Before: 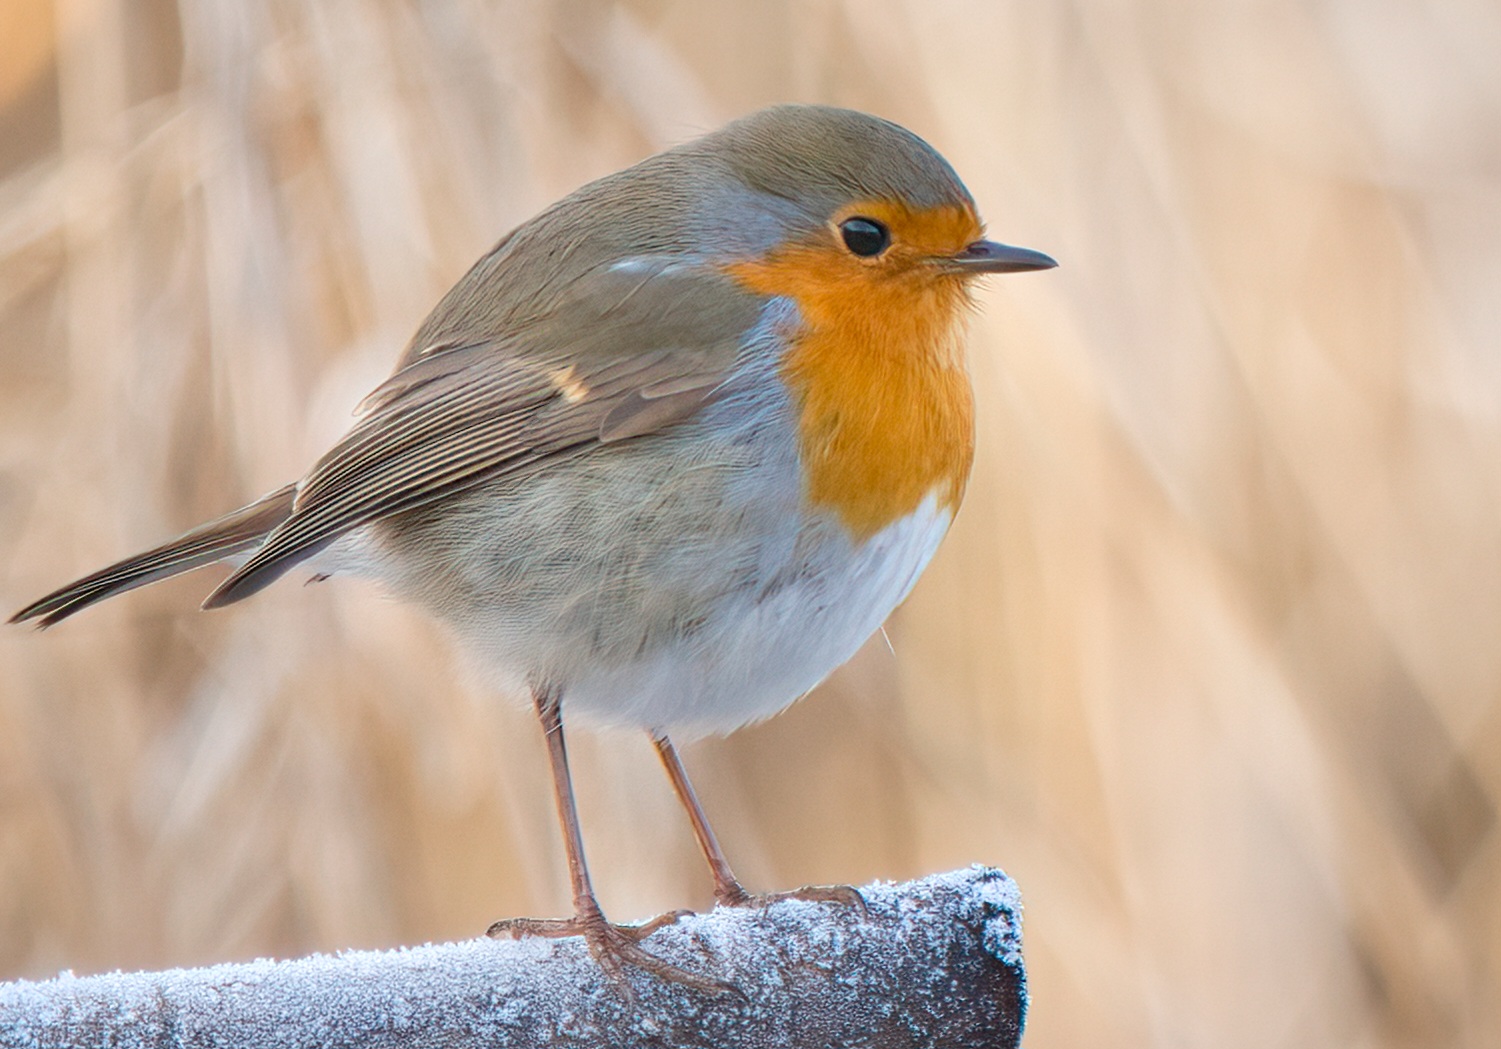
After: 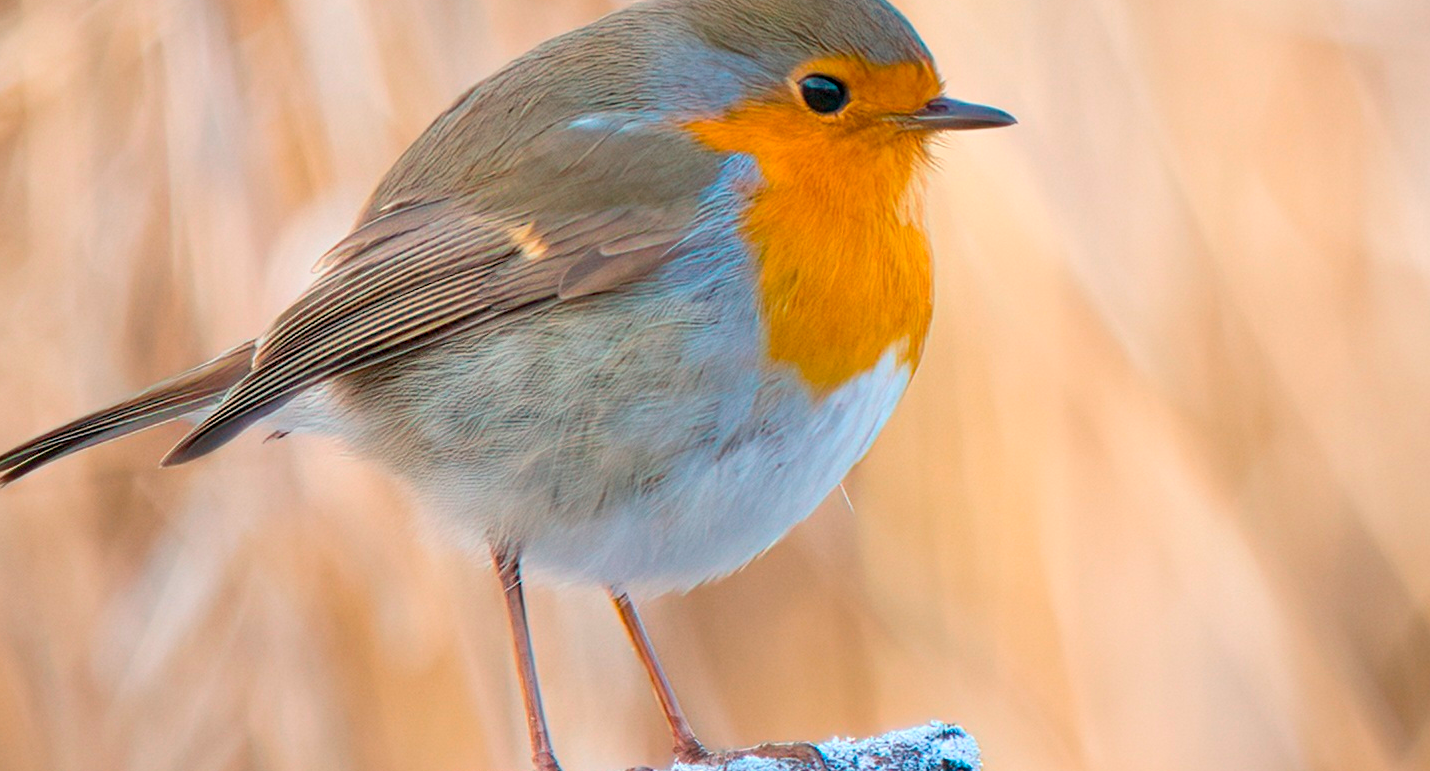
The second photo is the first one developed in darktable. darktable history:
crop and rotate: left 2.763%, top 13.695%, right 1.934%, bottom 12.779%
color balance rgb: power › hue 63.02°, global offset › luminance -0.5%, linear chroma grading › shadows -29.709%, linear chroma grading › global chroma 34.805%, perceptual saturation grading › global saturation -0.14%, saturation formula JzAzBz (2021)
